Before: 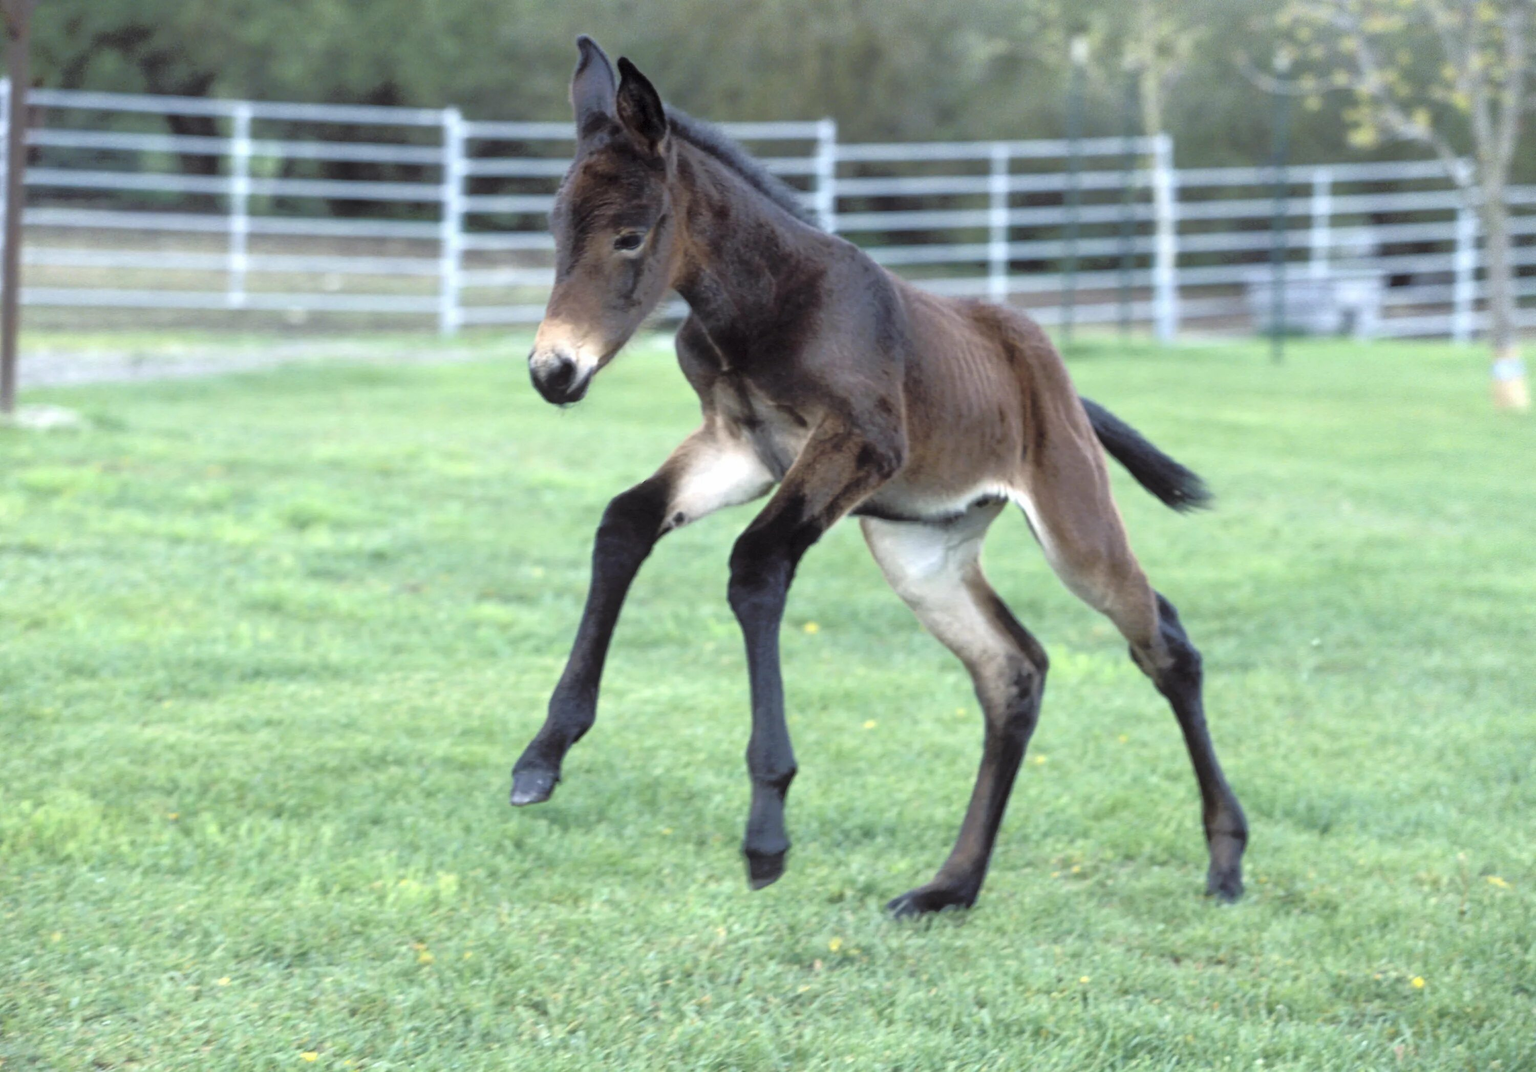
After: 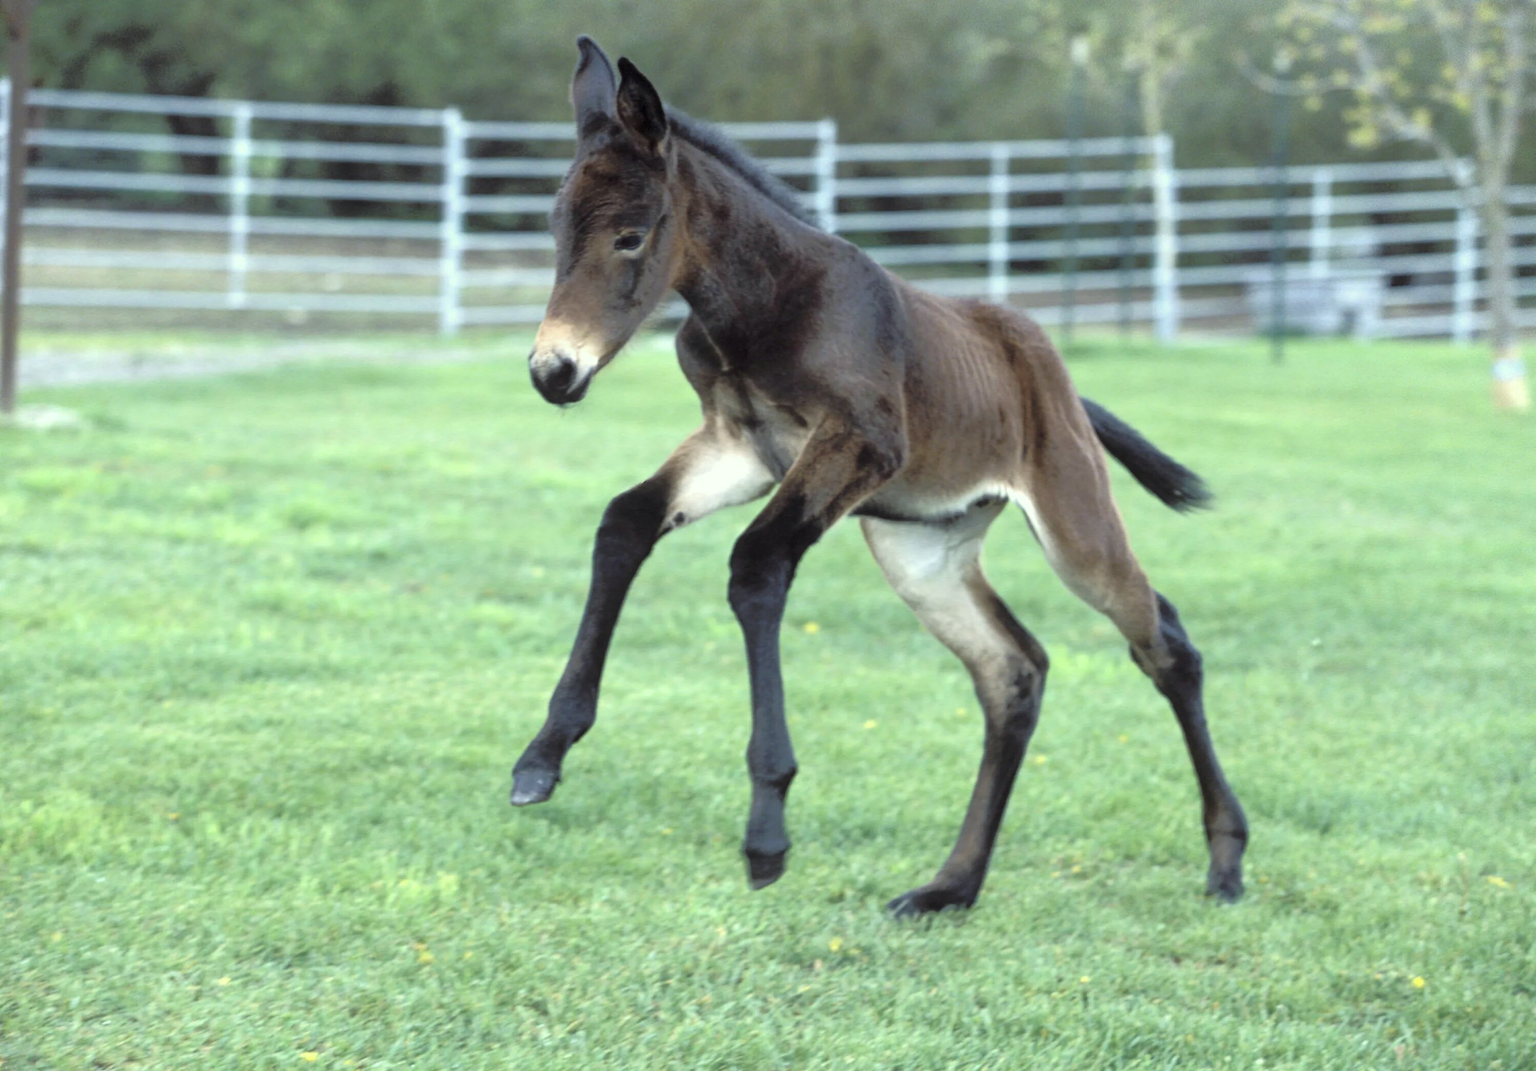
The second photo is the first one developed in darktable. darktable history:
exposure: black level correction 0, exposure 0 EV, compensate highlight preservation false
color correction: highlights a* -4.84, highlights b* 5.05, saturation 0.97
